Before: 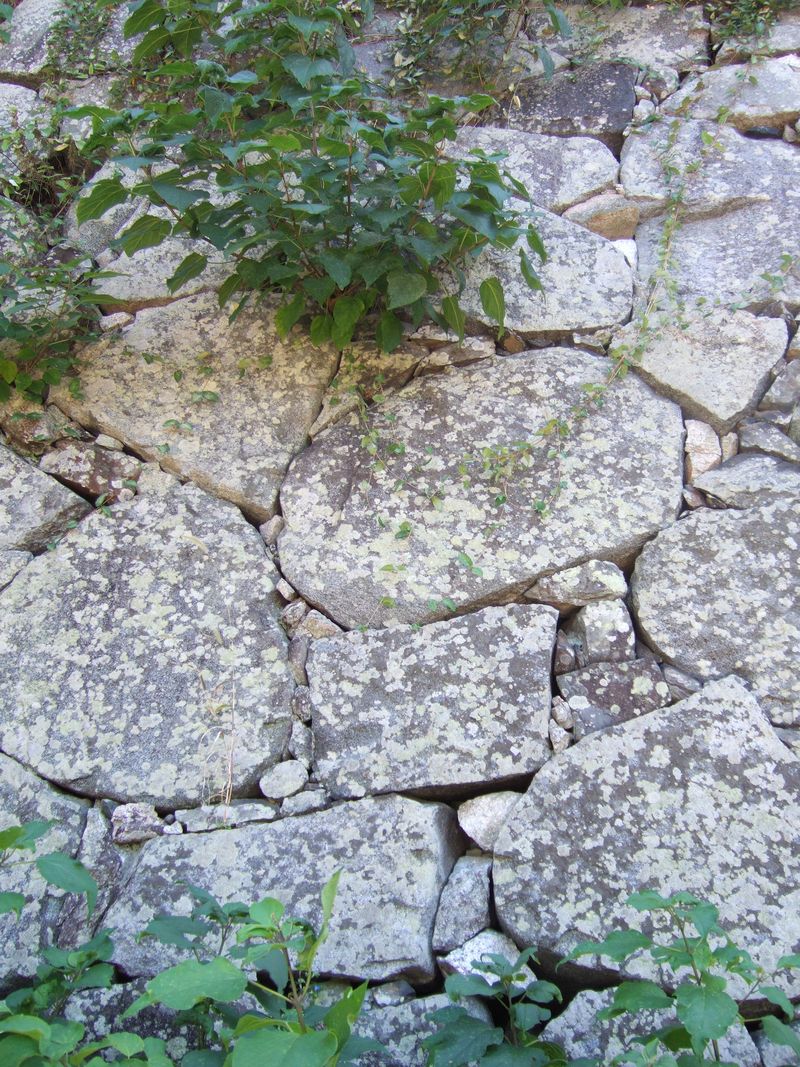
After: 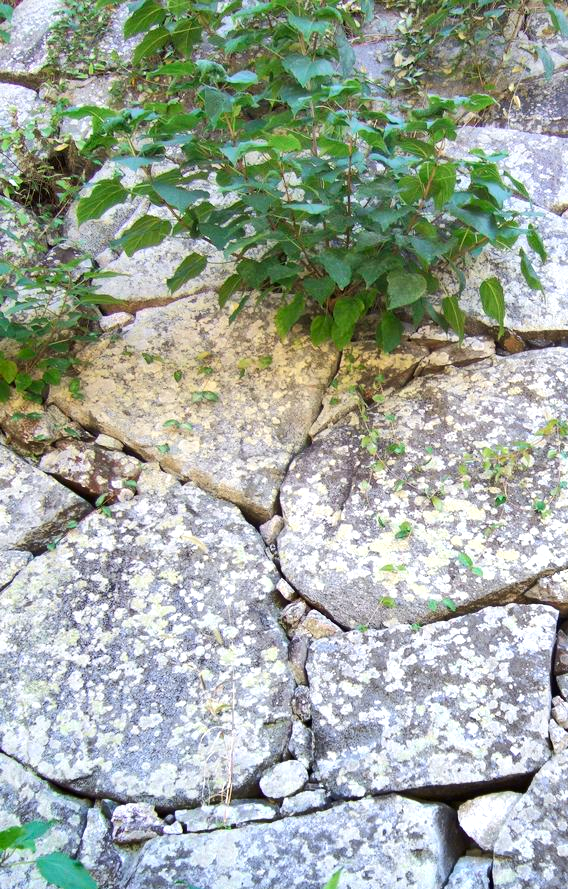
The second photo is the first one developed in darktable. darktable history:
crop: right 28.885%, bottom 16.626%
tone curve: curves: ch0 [(0, 0.013) (0.054, 0.018) (0.205, 0.191) (0.289, 0.292) (0.39, 0.424) (0.493, 0.551) (0.666, 0.743) (0.795, 0.841) (1, 0.998)]; ch1 [(0, 0) (0.385, 0.343) (0.439, 0.415) (0.494, 0.495) (0.501, 0.501) (0.51, 0.509) (0.548, 0.554) (0.586, 0.614) (0.66, 0.706) (0.783, 0.804) (1, 1)]; ch2 [(0, 0) (0.304, 0.31) (0.403, 0.399) (0.441, 0.428) (0.47, 0.469) (0.498, 0.496) (0.524, 0.538) (0.566, 0.579) (0.633, 0.665) (0.7, 0.711) (1, 1)], color space Lab, independent channels, preserve colors none
shadows and highlights: shadows 5, soften with gaussian
exposure: black level correction 0, exposure 0.5 EV, compensate exposure bias true, compensate highlight preservation false
